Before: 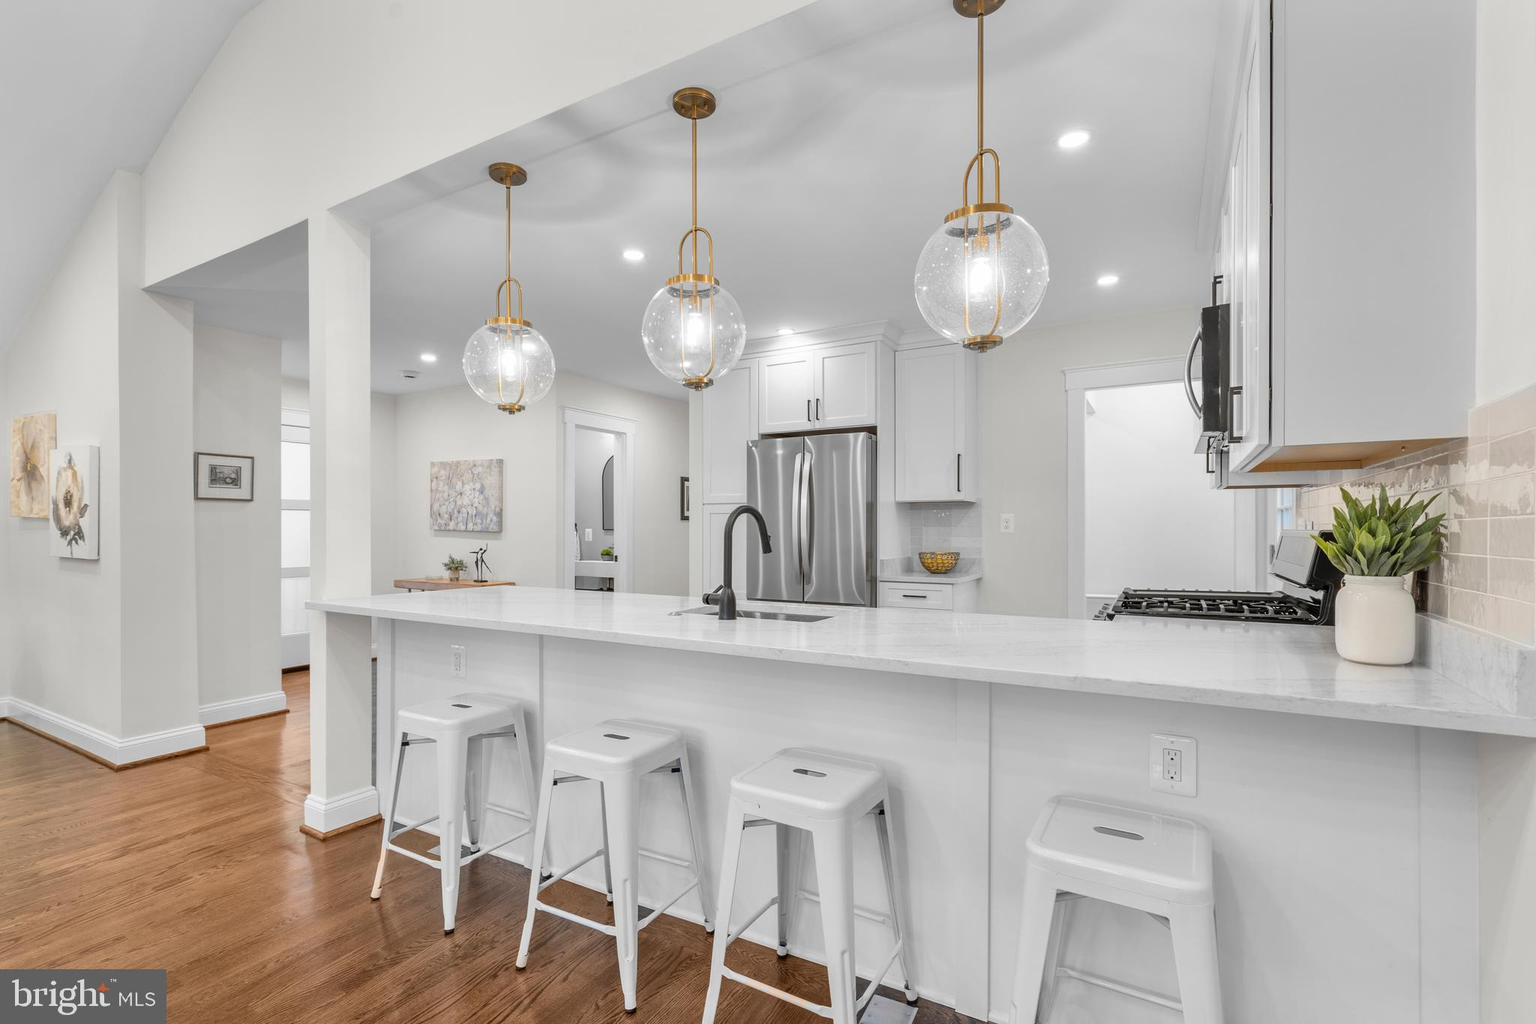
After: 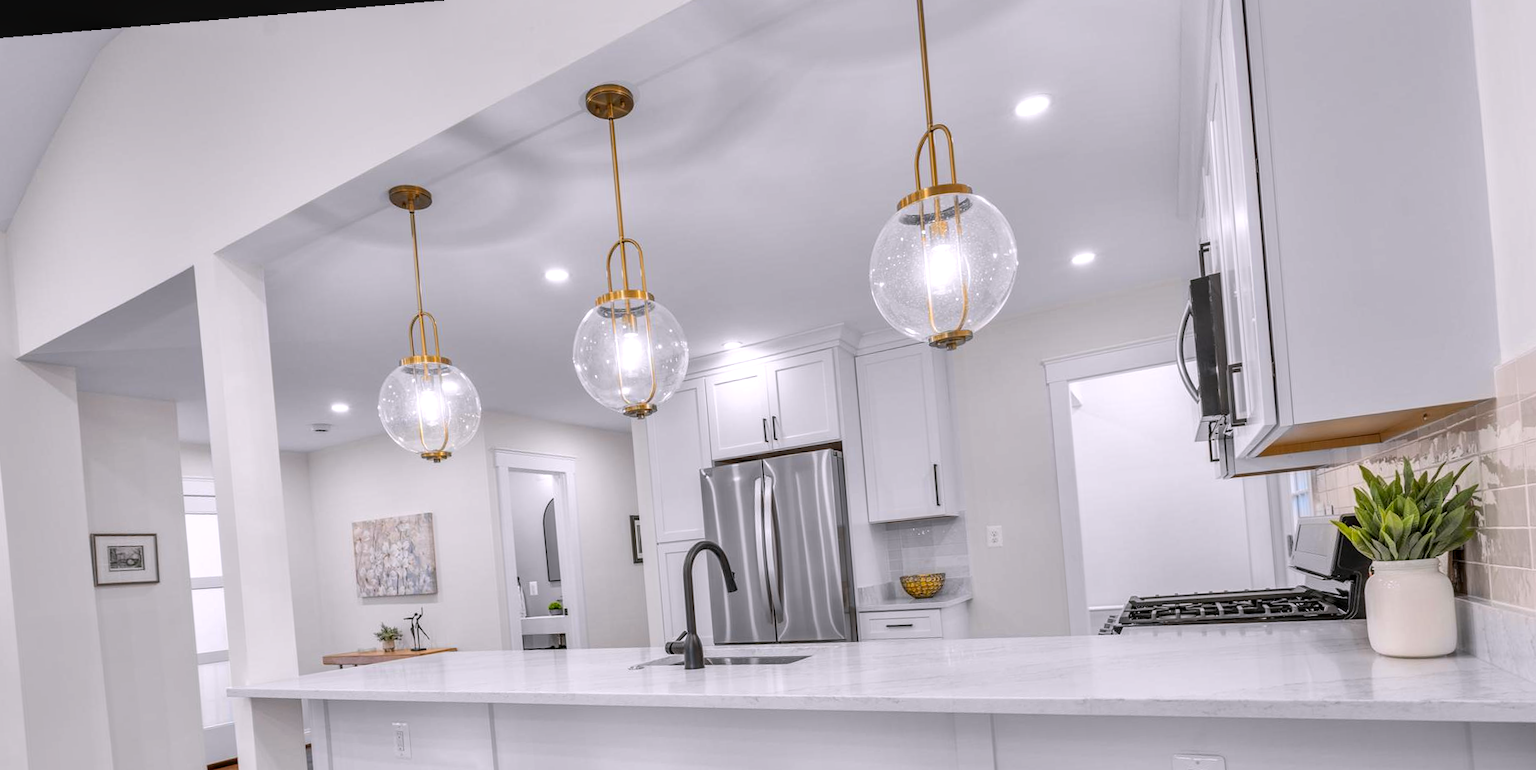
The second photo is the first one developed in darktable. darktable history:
white balance: red 0.984, blue 1.059
crop and rotate: left 9.345%, top 7.22%, right 4.982%, bottom 32.331%
local contrast: on, module defaults
rotate and perspective: rotation -4.86°, automatic cropping off
color correction: highlights a* 3.22, highlights b* 1.93, saturation 1.19
